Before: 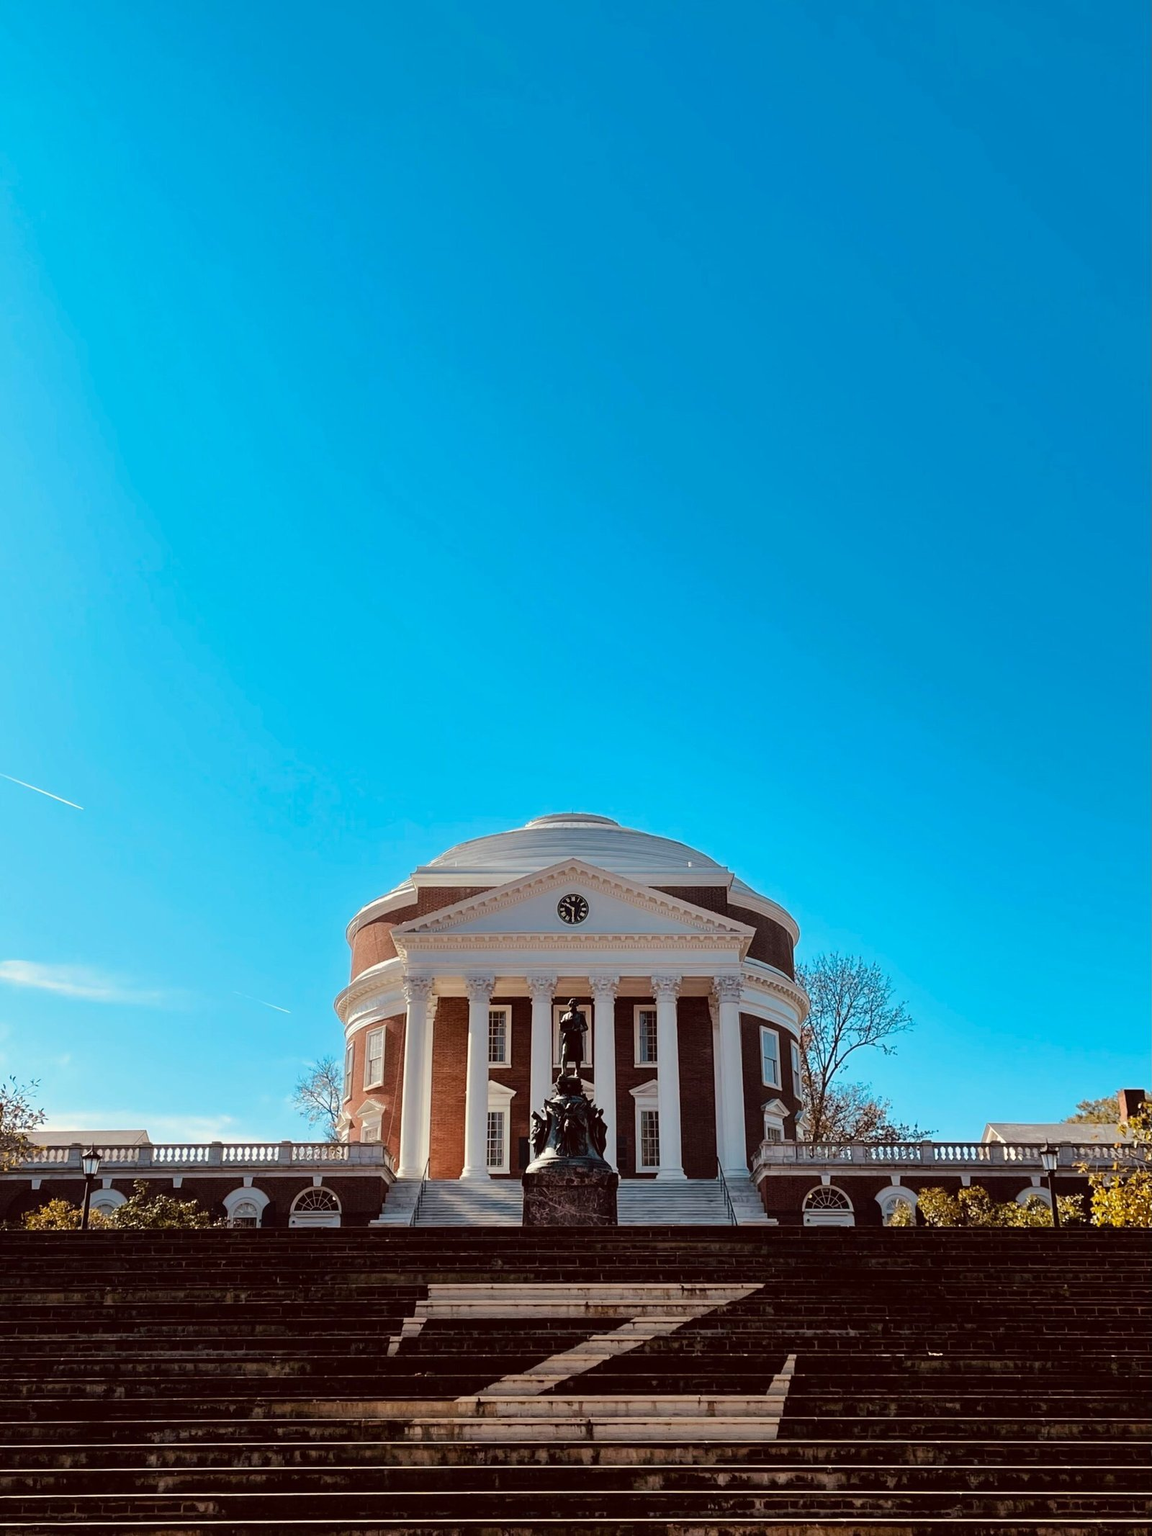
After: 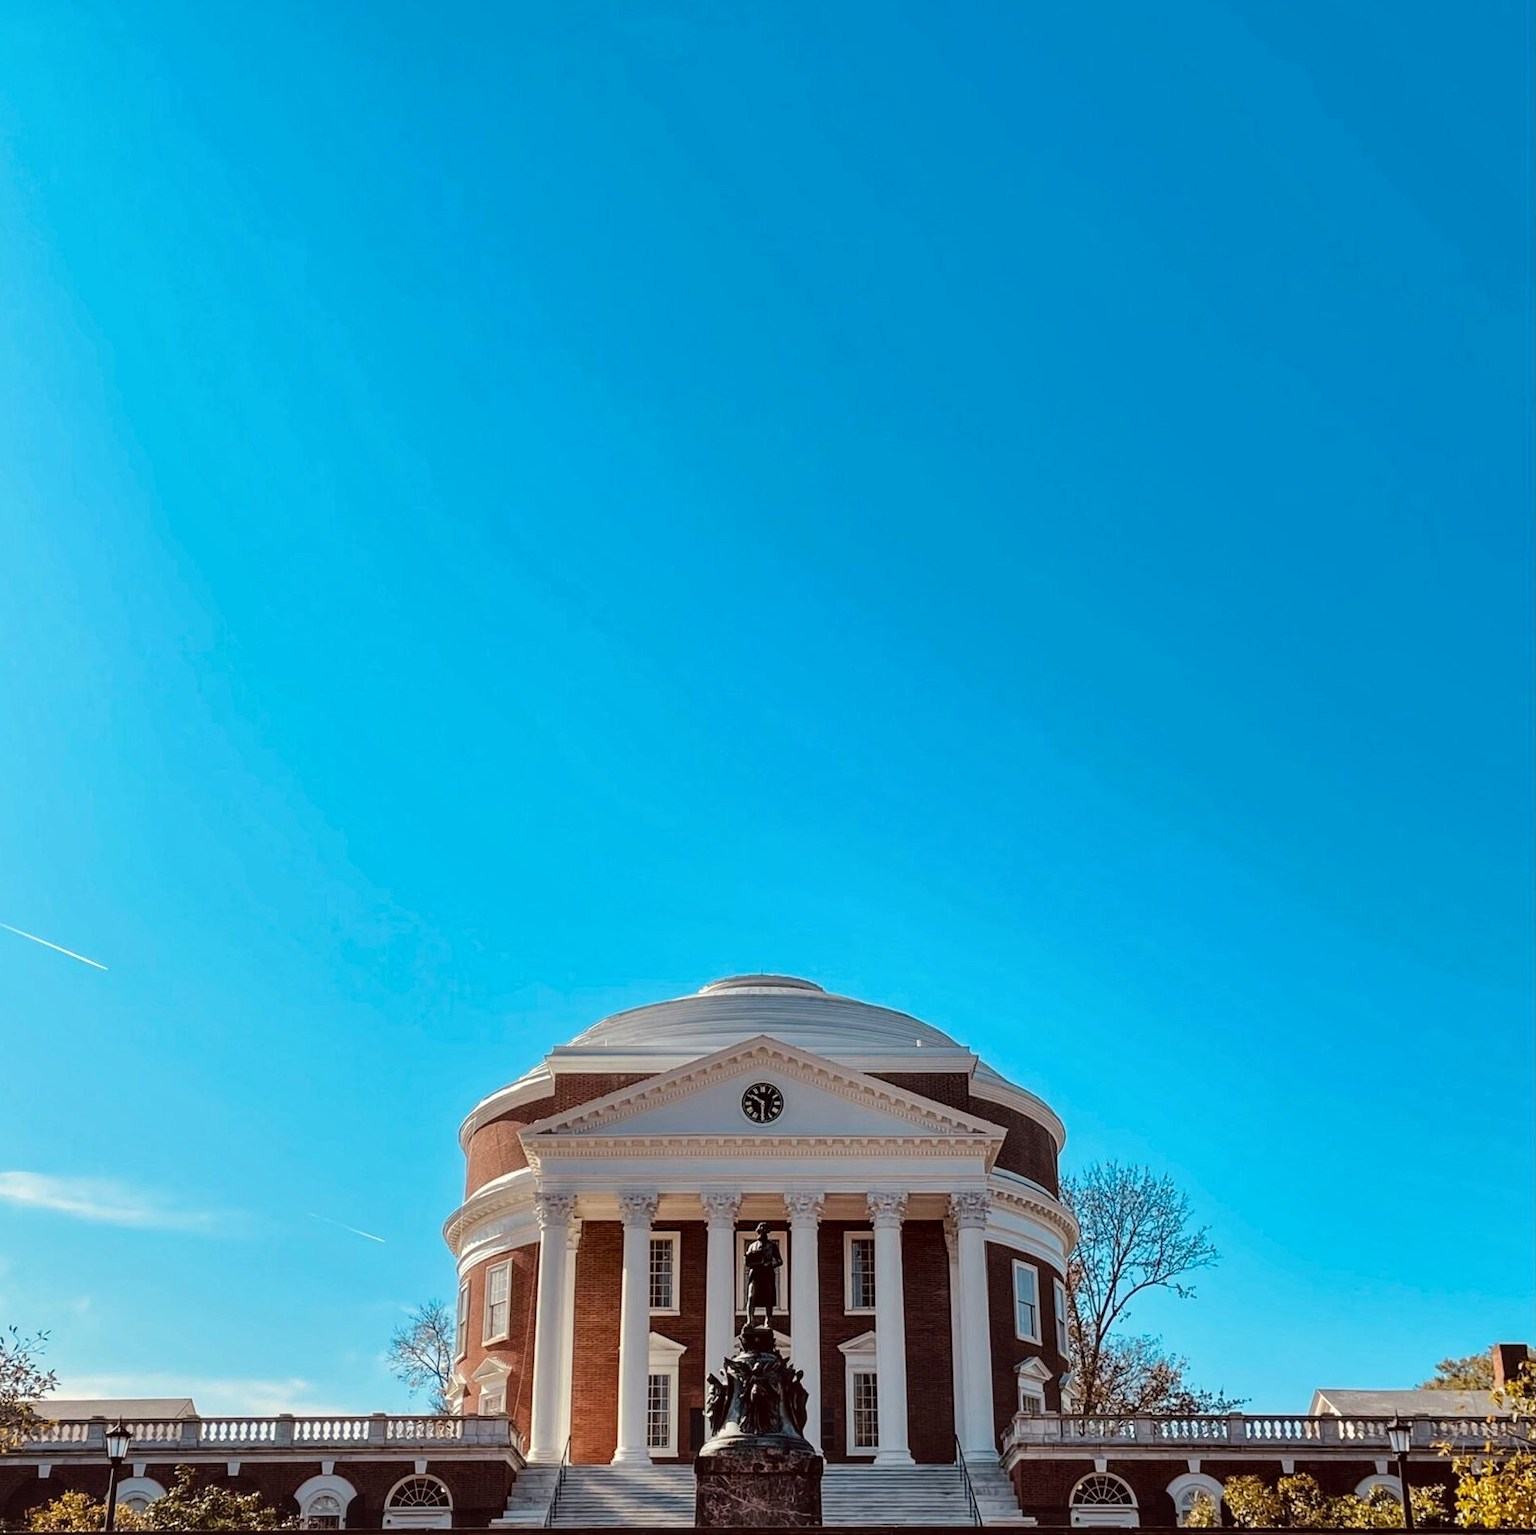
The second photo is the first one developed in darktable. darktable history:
crop: left 0.285%, top 5.498%, bottom 19.758%
local contrast: on, module defaults
